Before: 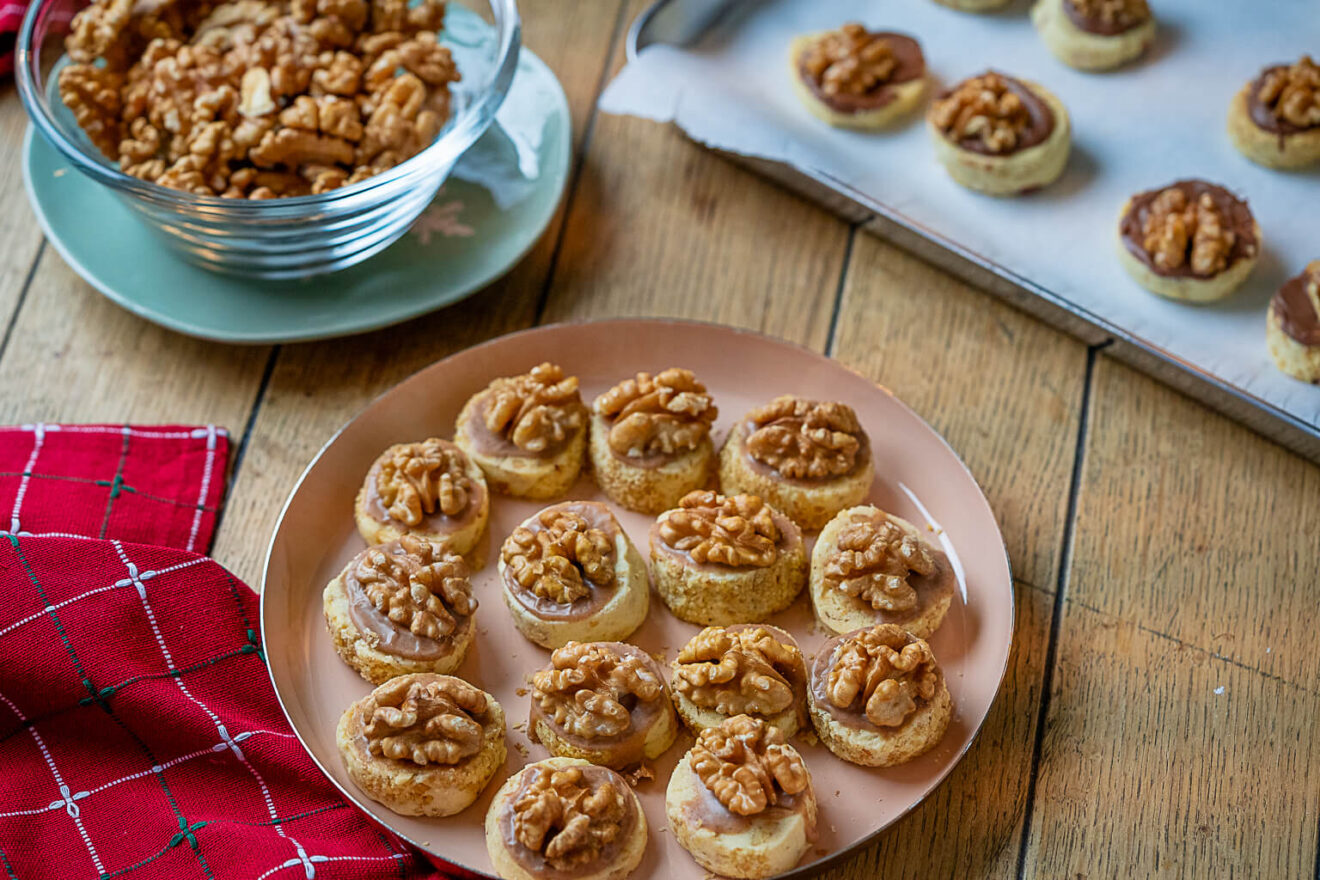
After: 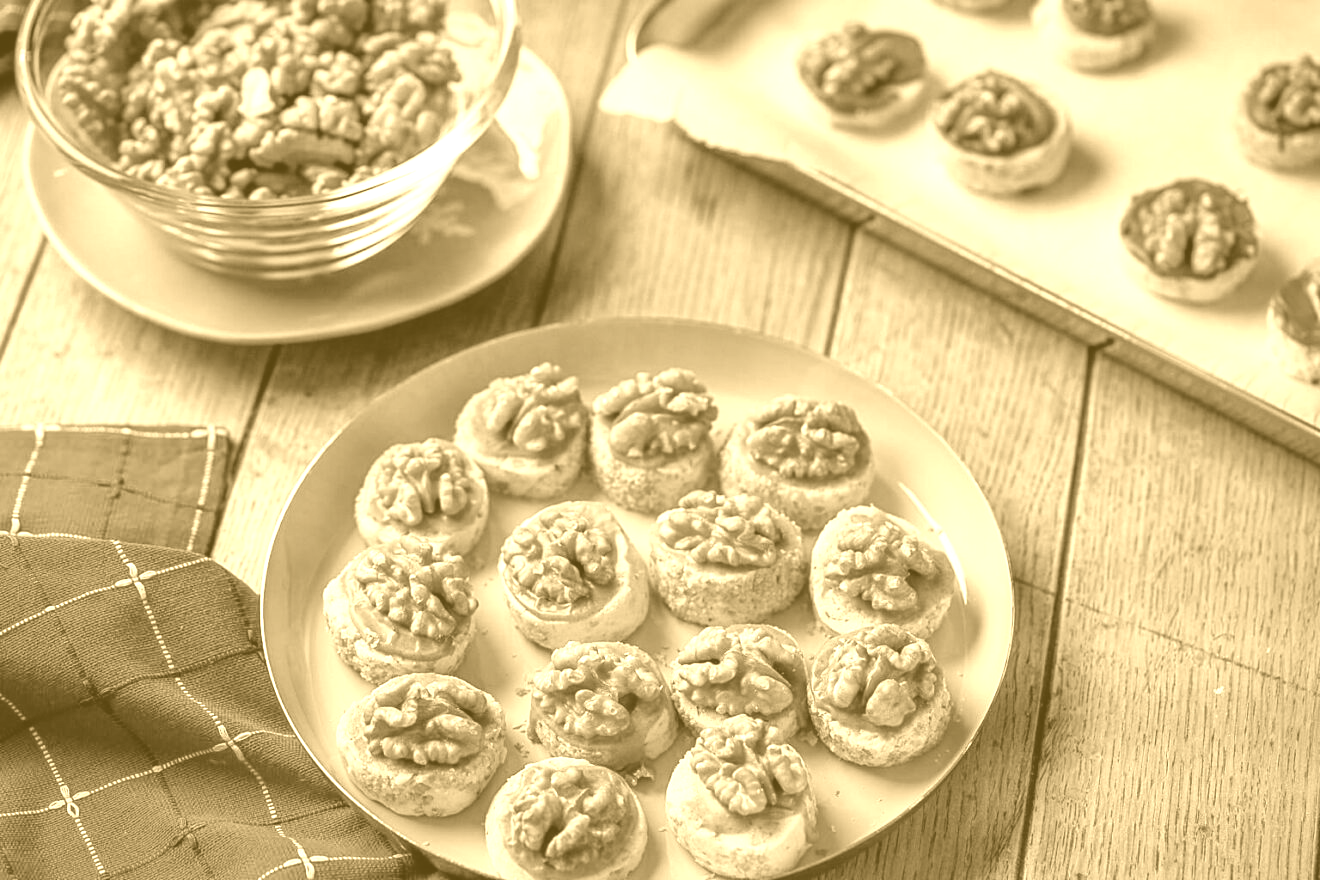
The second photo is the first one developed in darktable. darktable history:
shadows and highlights: shadows 19.13, highlights -83.41, soften with gaussian
colorize: hue 36°, source mix 100%
color calibration: illuminant as shot in camera, x 0.358, y 0.373, temperature 4628.91 K
